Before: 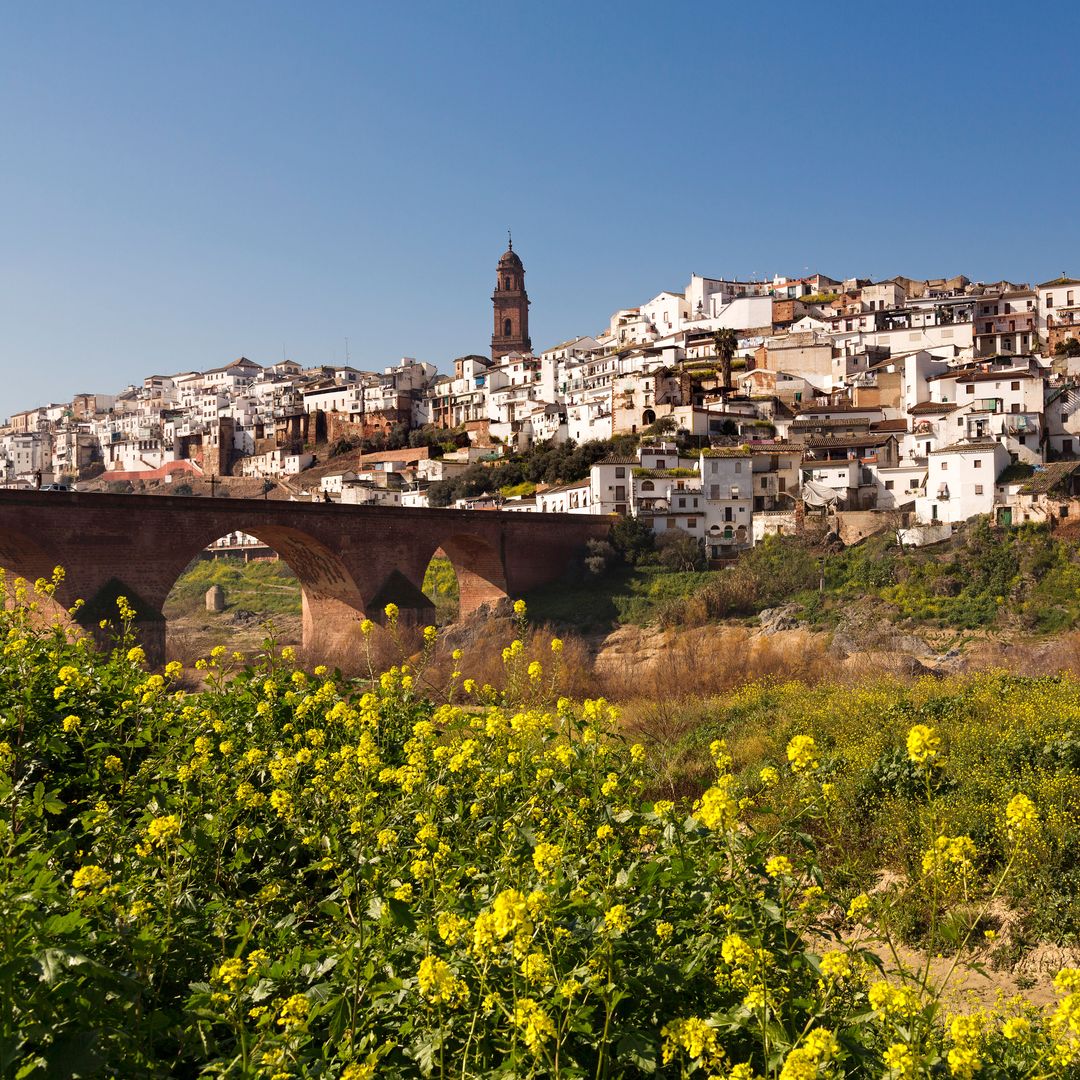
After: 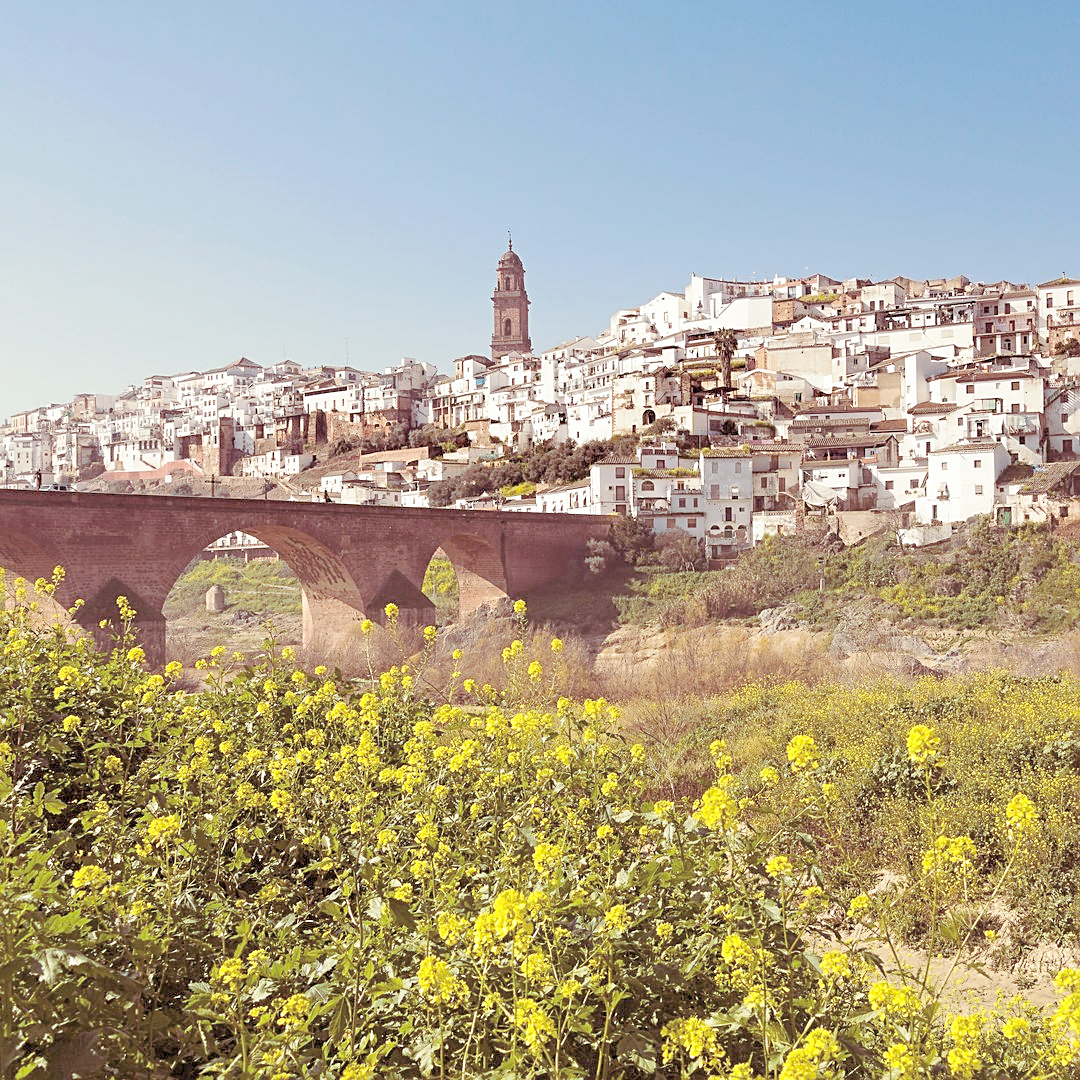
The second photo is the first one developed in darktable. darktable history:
sharpen: on, module defaults
split-toning: shadows › hue 360°
